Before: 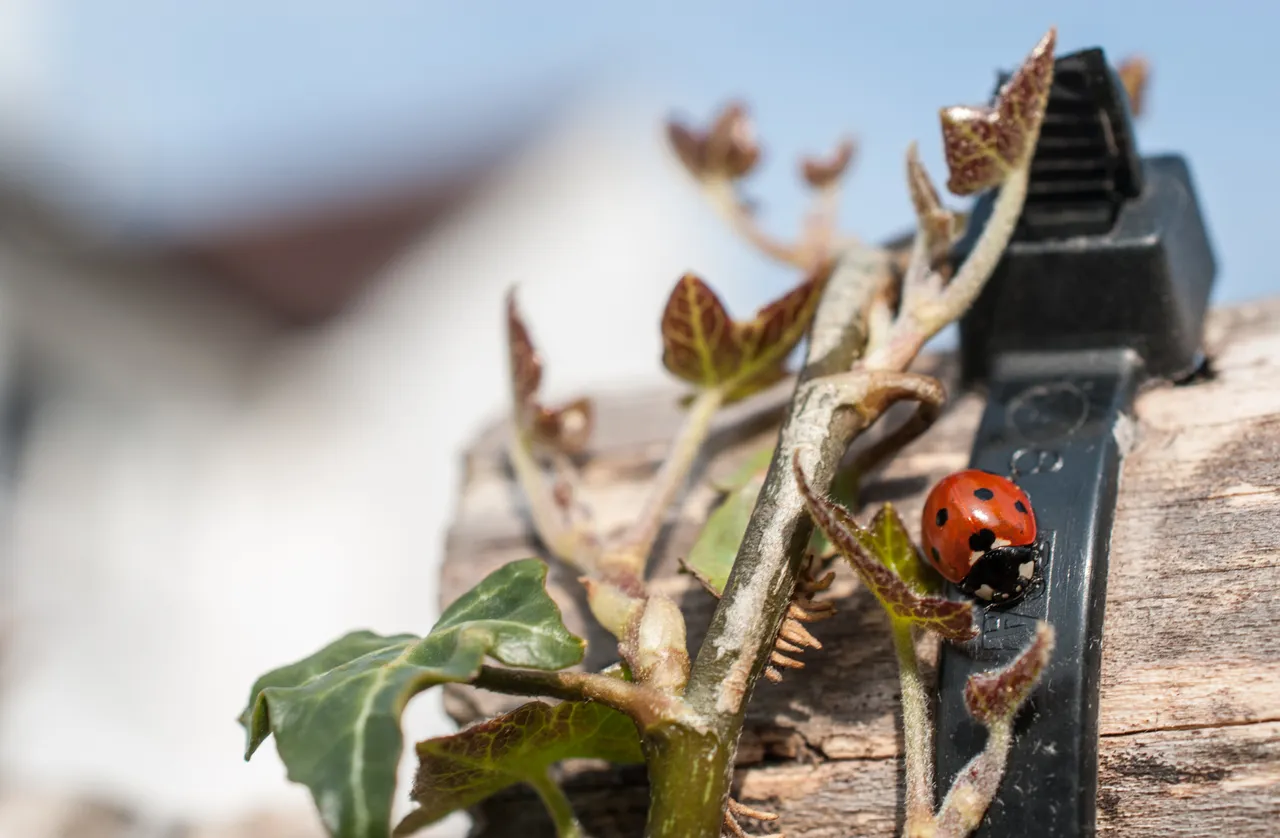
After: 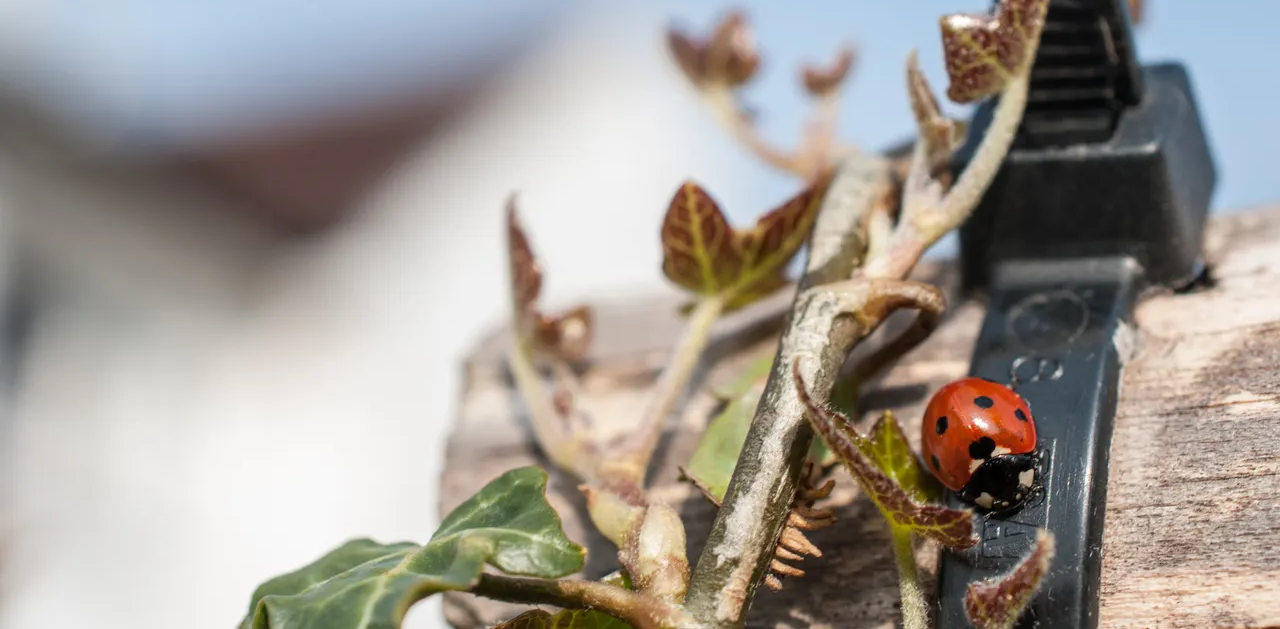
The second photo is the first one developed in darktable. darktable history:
crop: top 11.037%, bottom 13.896%
